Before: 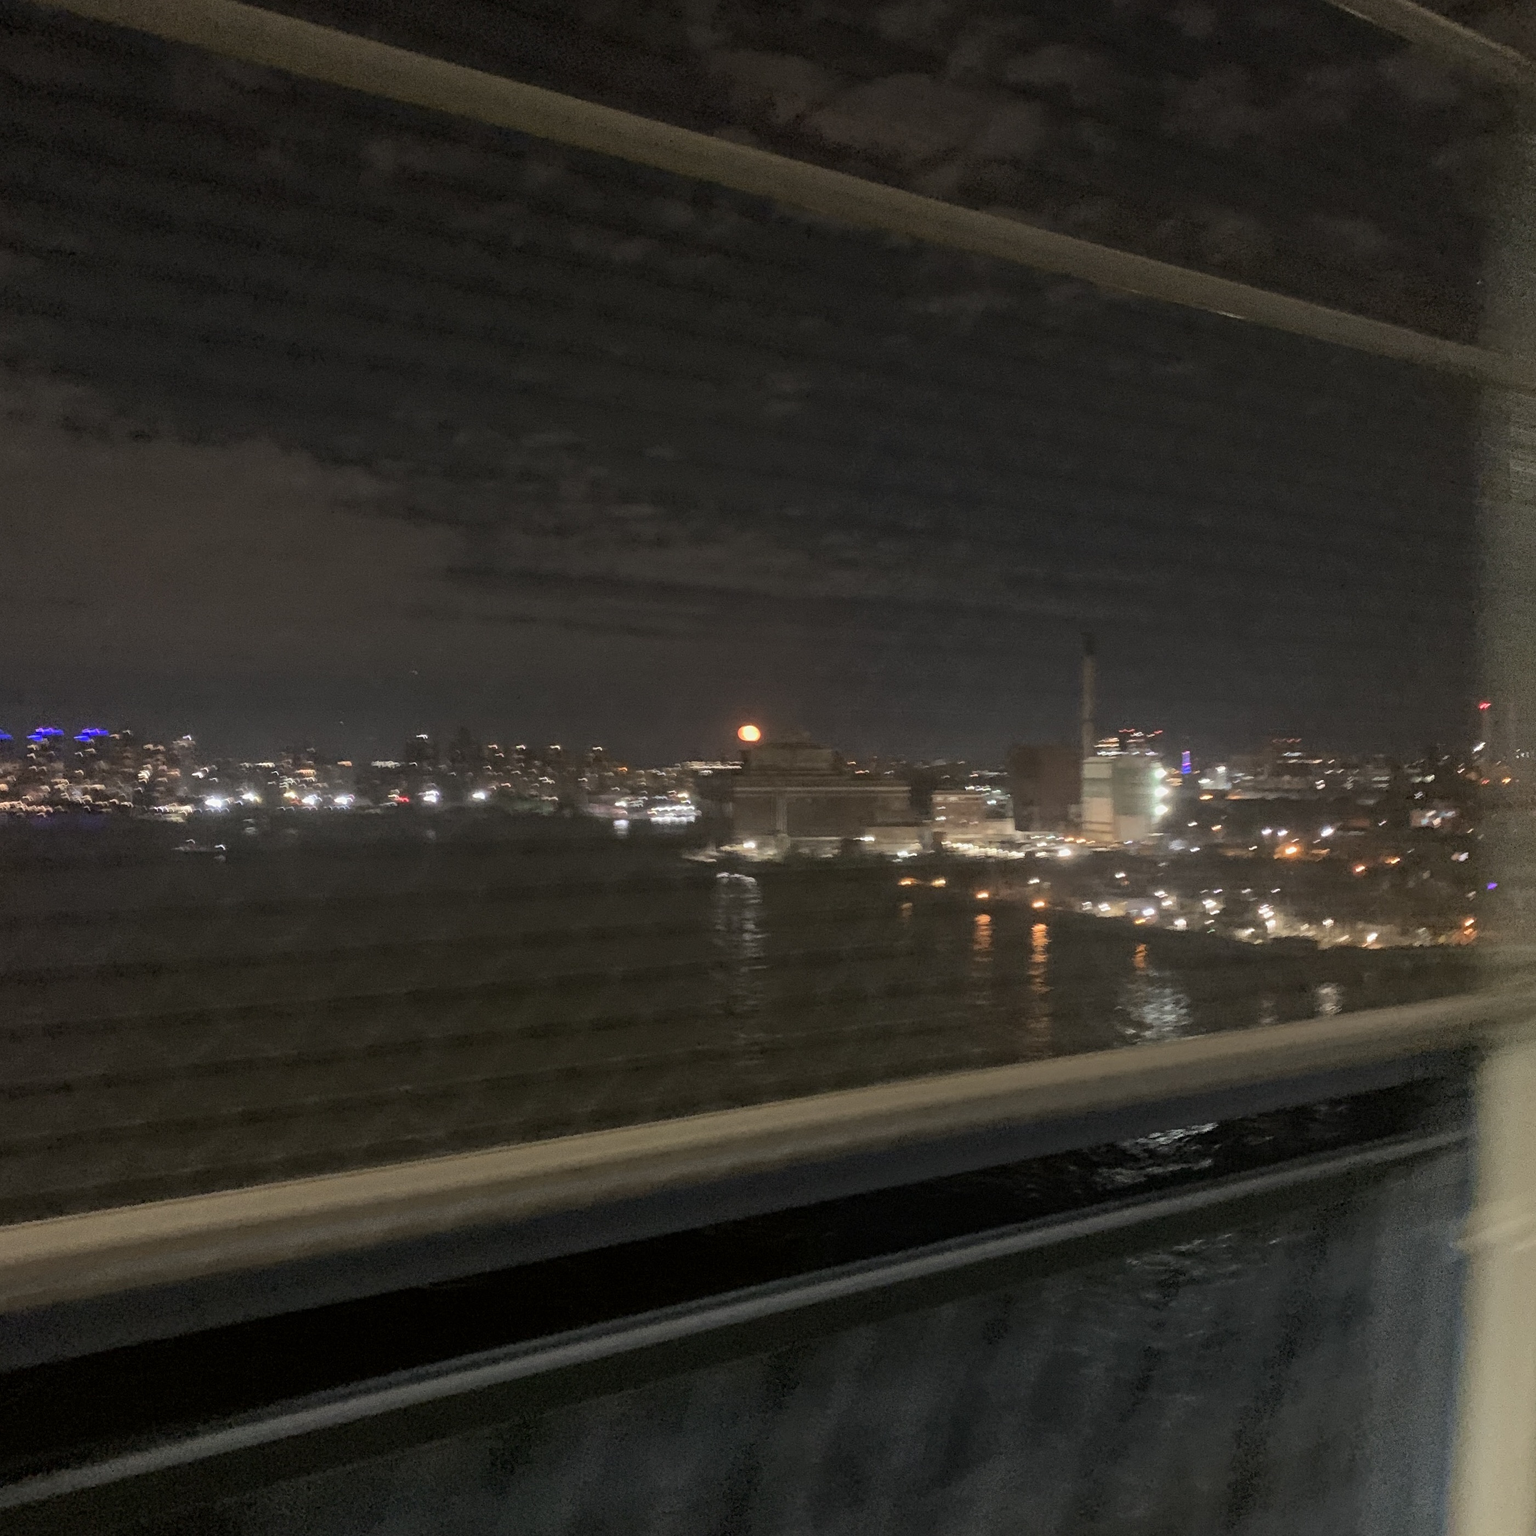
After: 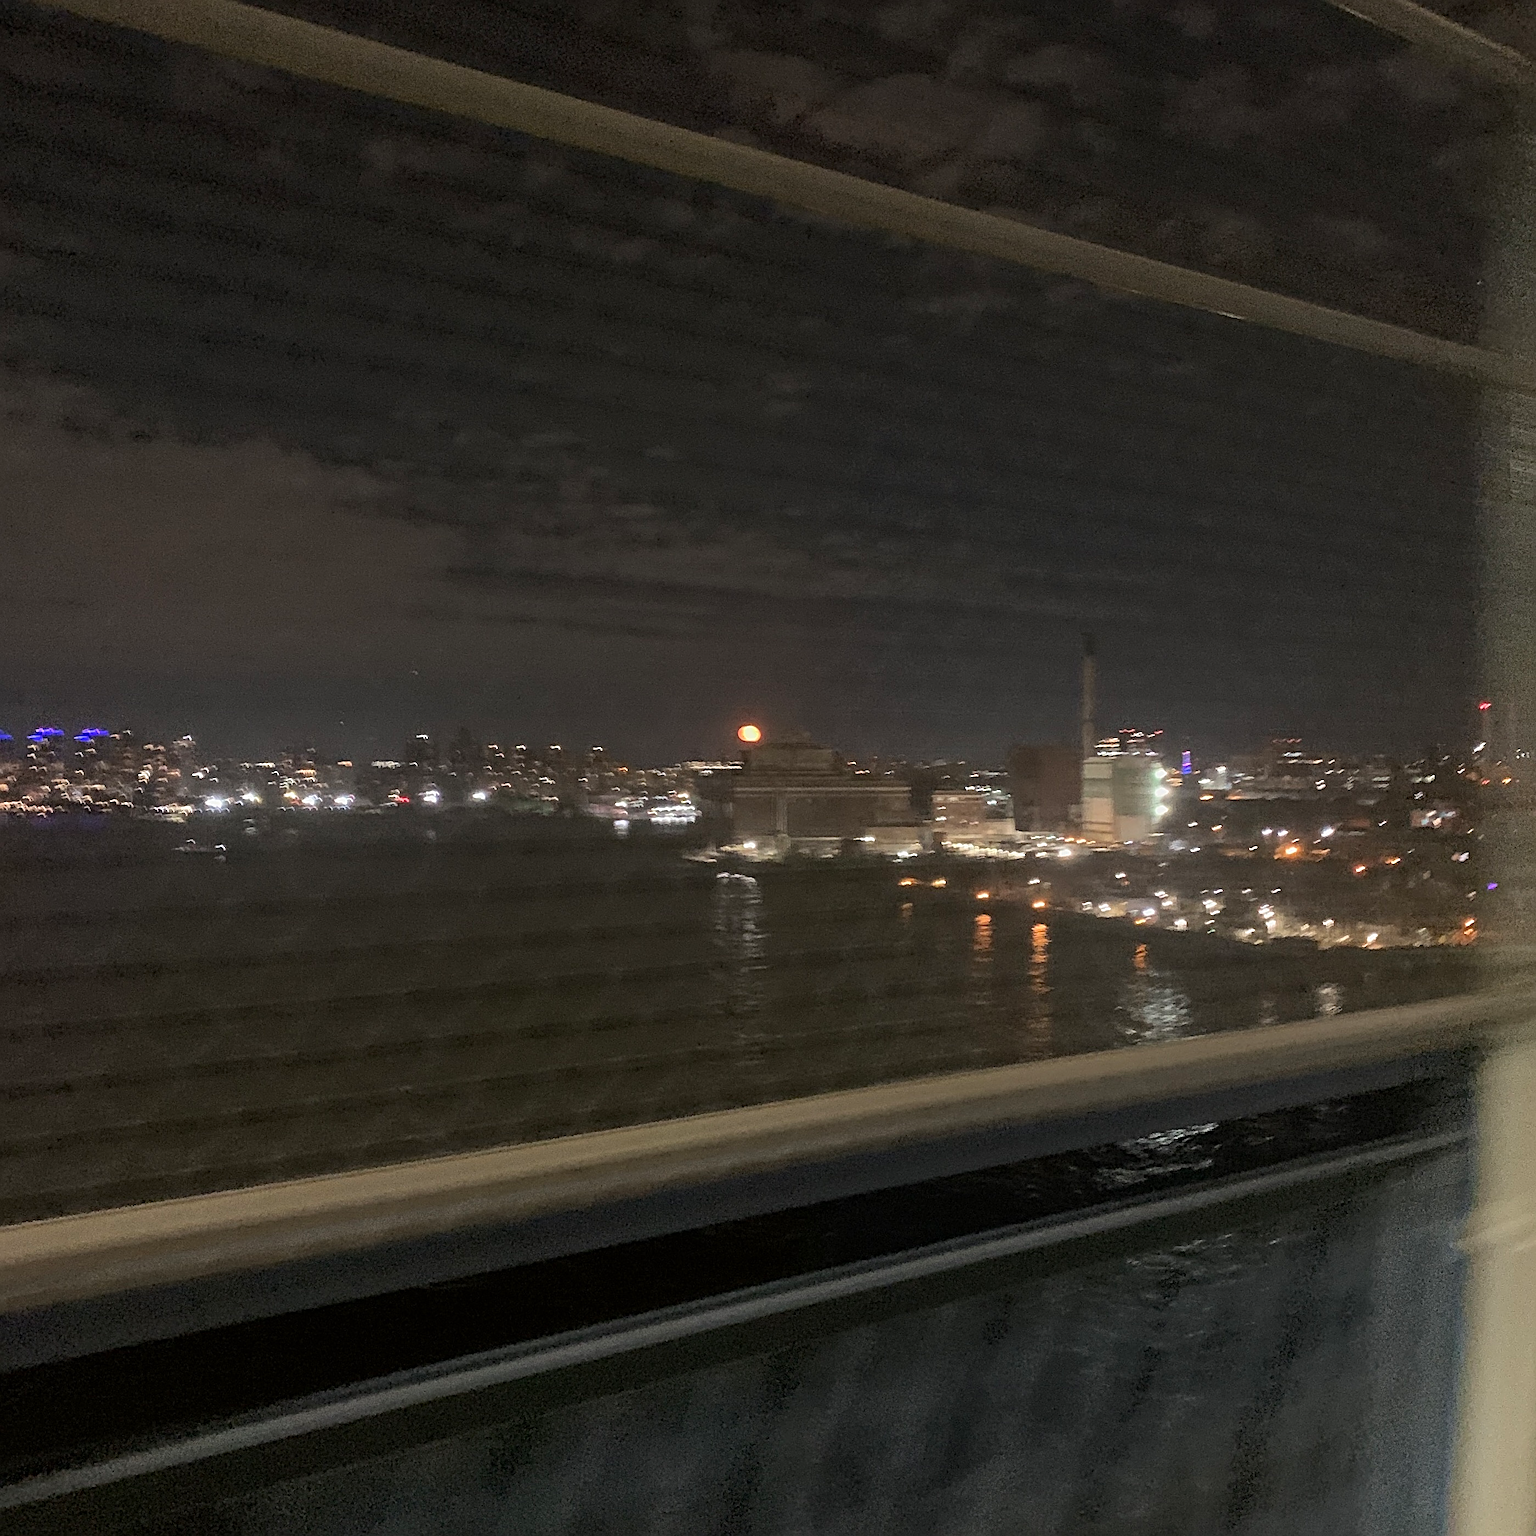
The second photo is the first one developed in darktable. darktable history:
sharpen: radius 2.793, amount 0.71
